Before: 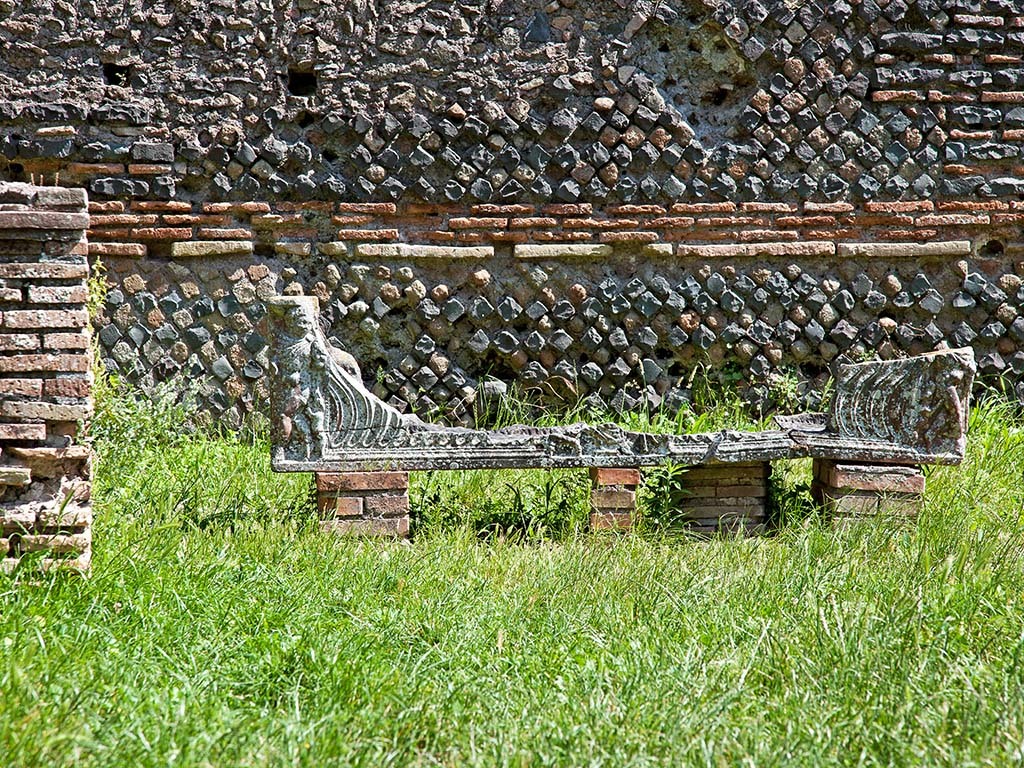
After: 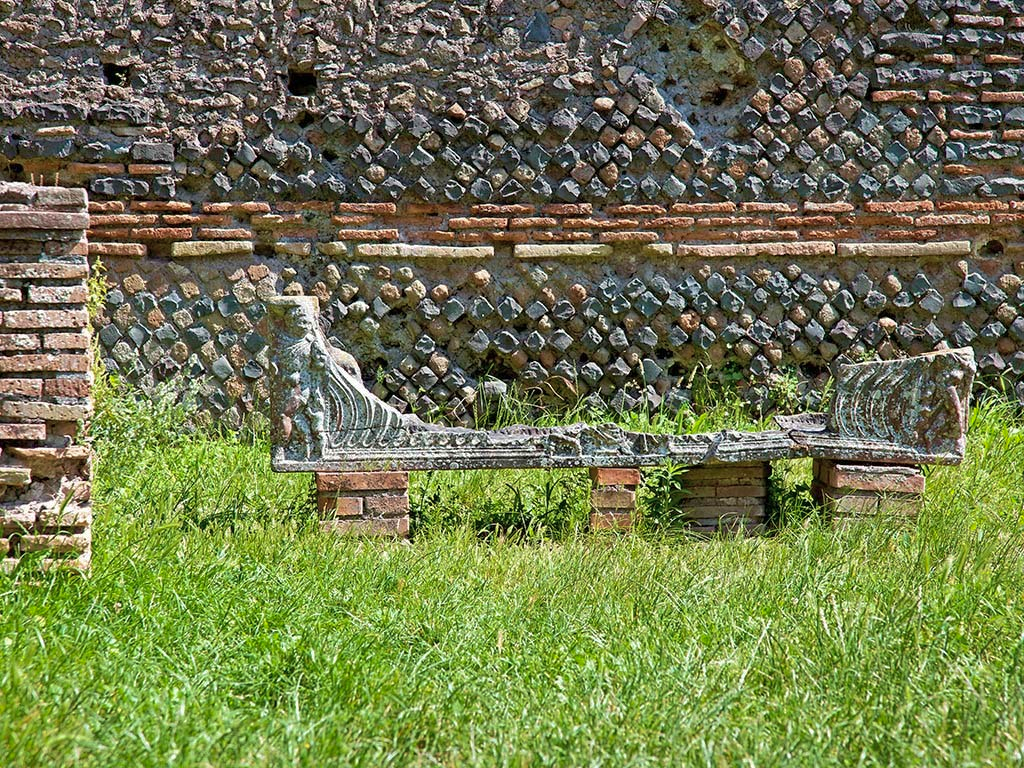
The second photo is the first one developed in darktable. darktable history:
velvia: on, module defaults
shadows and highlights: on, module defaults
